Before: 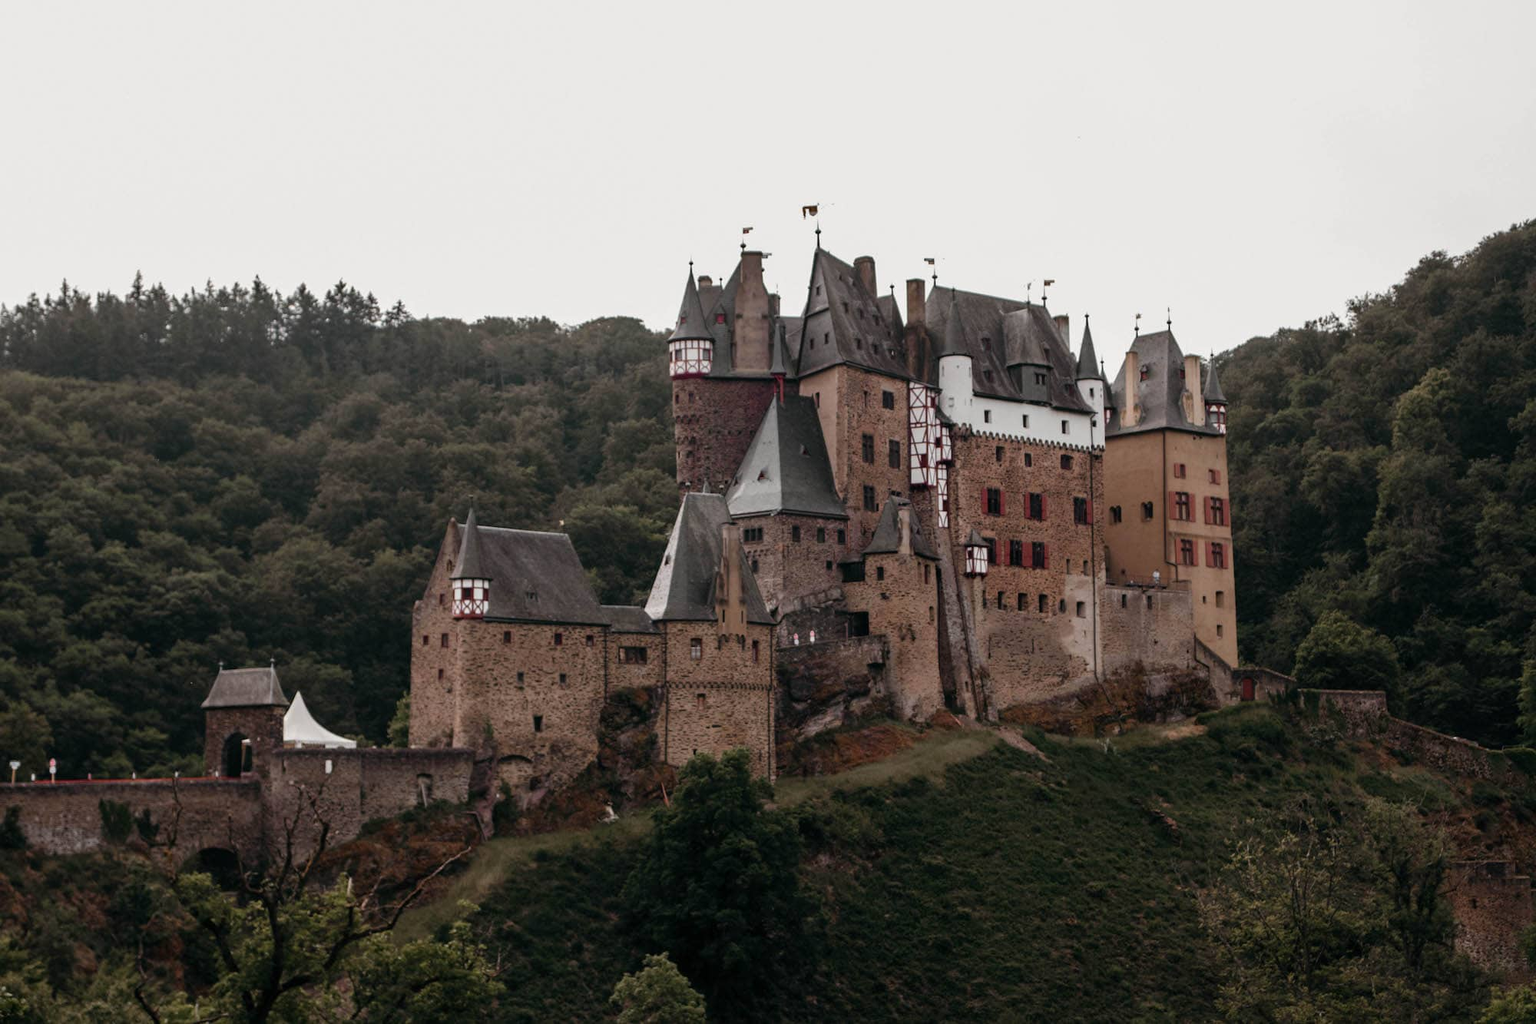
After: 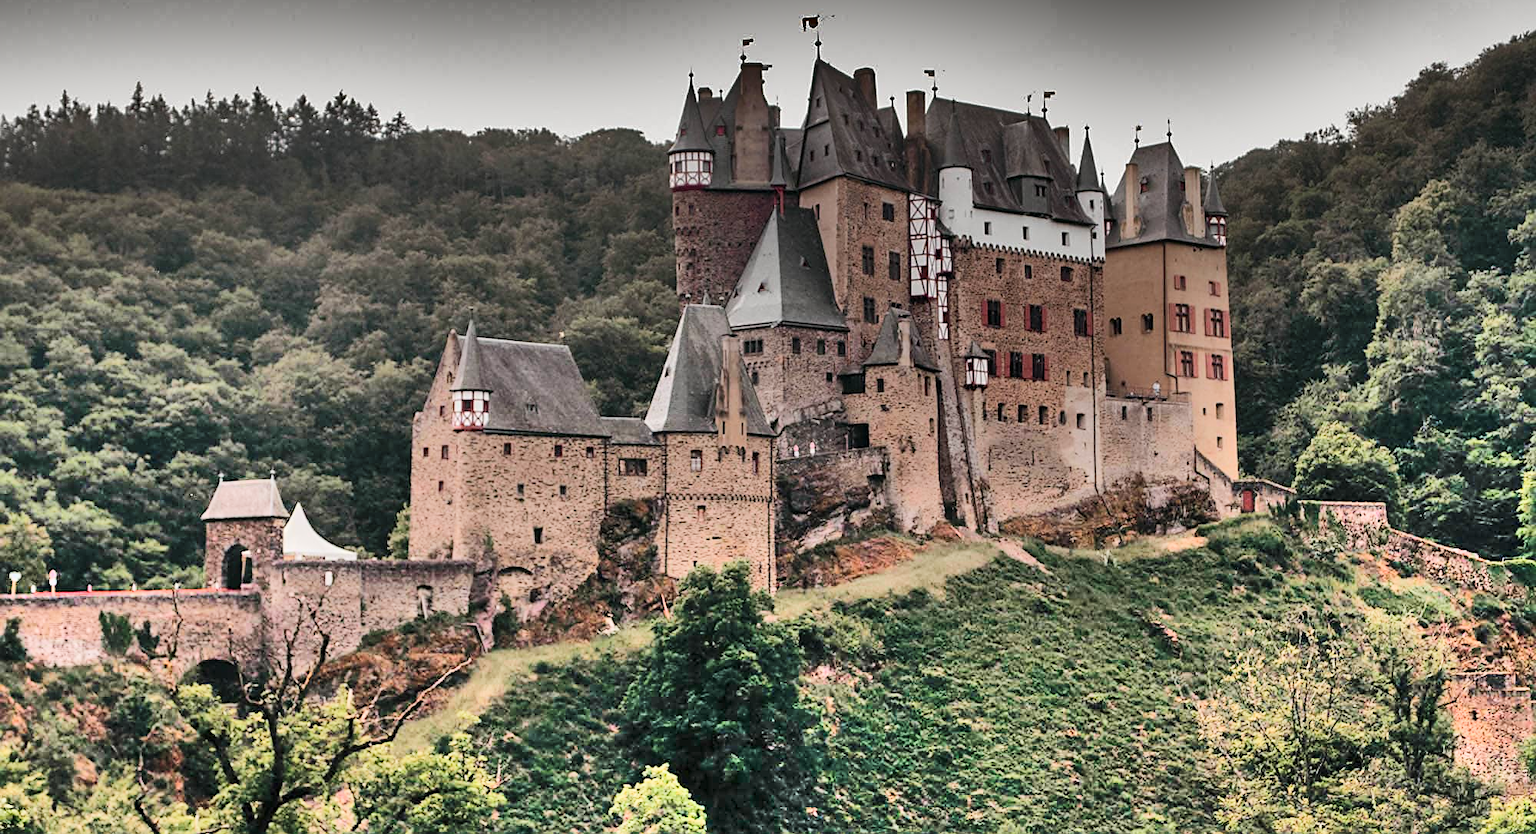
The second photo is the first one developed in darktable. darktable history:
sharpen: on, module defaults
shadows and highlights: radius 124.22, shadows 98.46, white point adjustment -2.84, highlights -99.04, soften with gaussian
crop and rotate: top 18.447%
